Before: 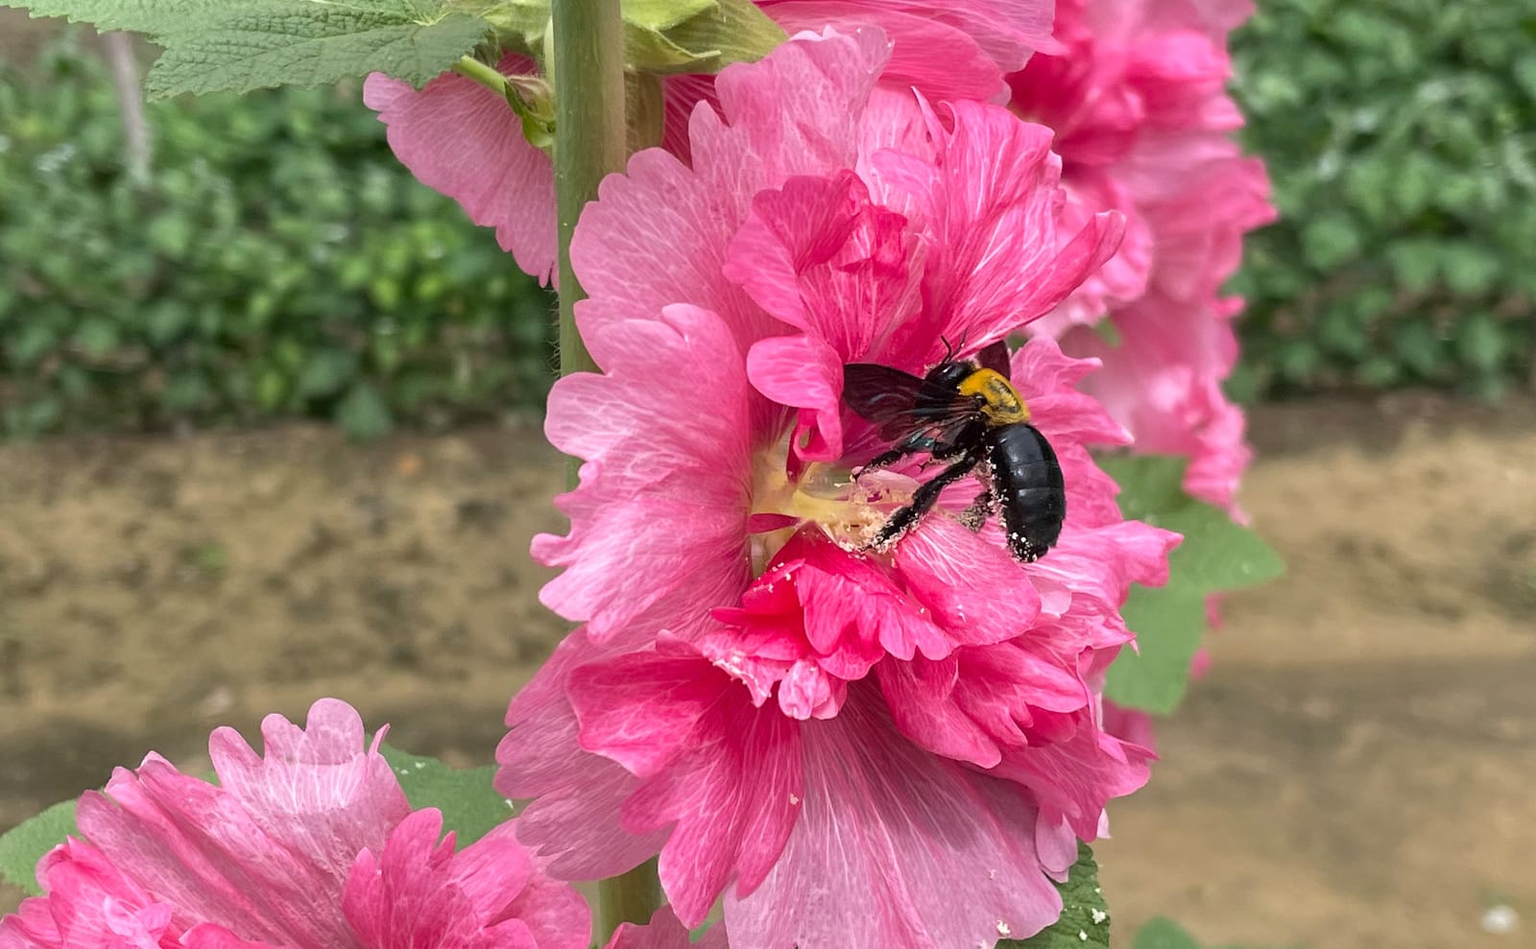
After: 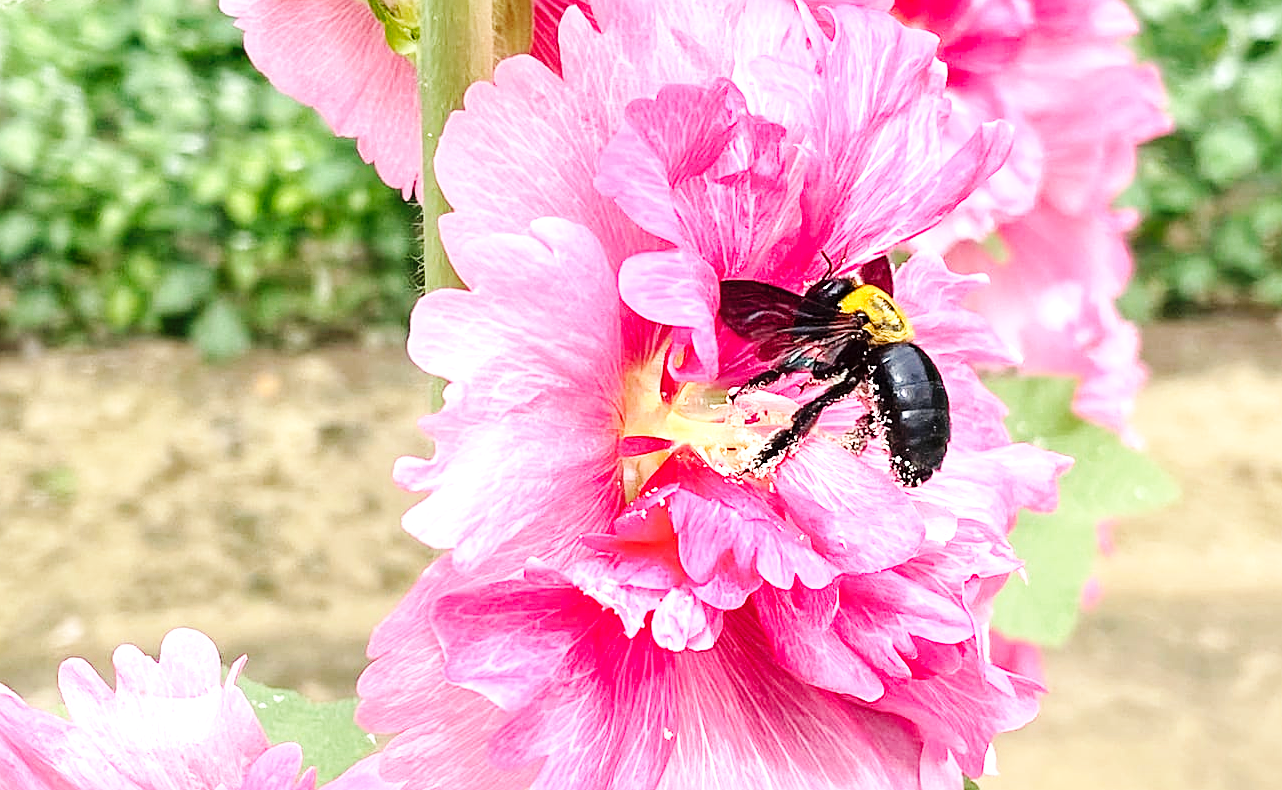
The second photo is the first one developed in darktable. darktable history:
base curve: curves: ch0 [(0, 0) (0.036, 0.025) (0.121, 0.166) (0.206, 0.329) (0.605, 0.79) (1, 1)], preserve colors none
sharpen: on, module defaults
exposure: exposure 1.205 EV, compensate highlight preservation false
crop and rotate: left 10.014%, top 10.049%, right 9.829%, bottom 10.057%
